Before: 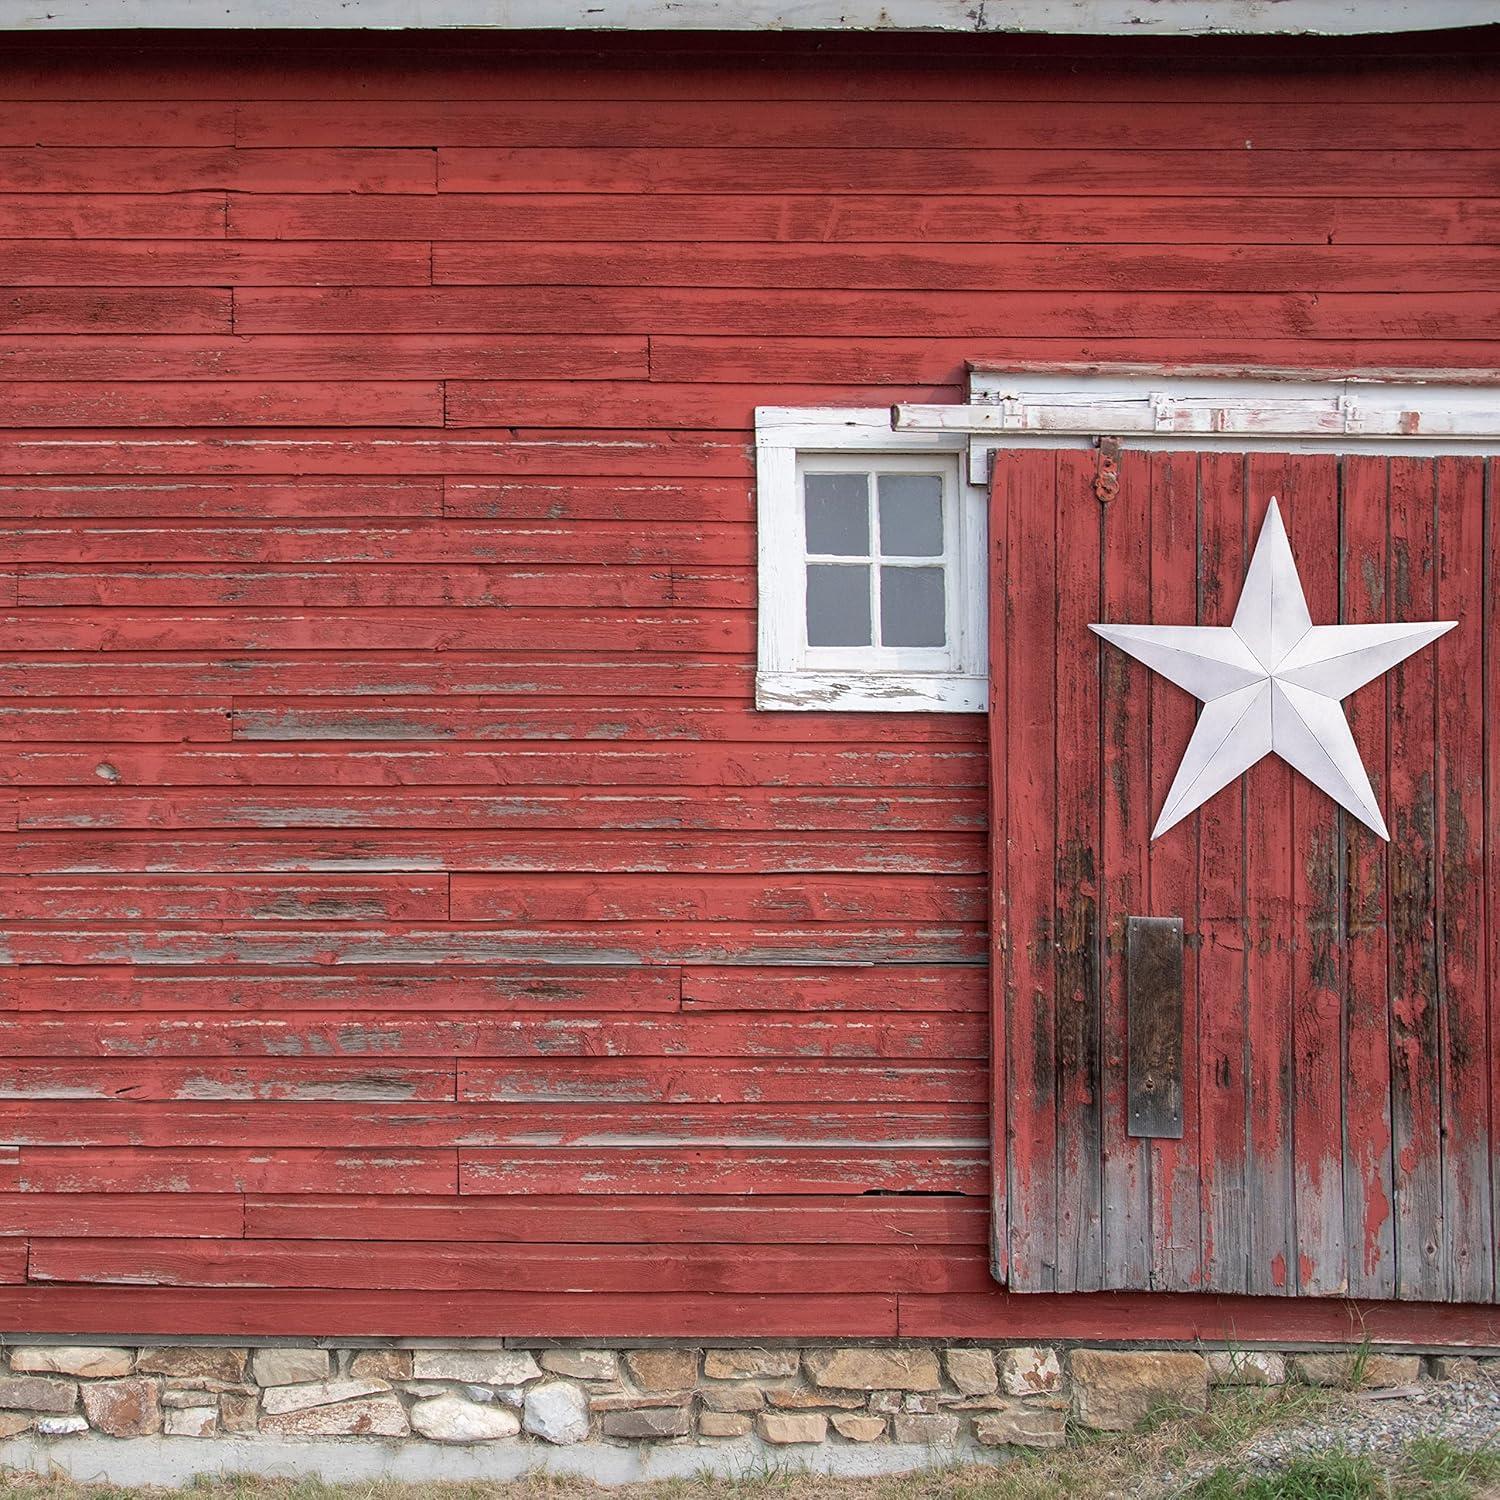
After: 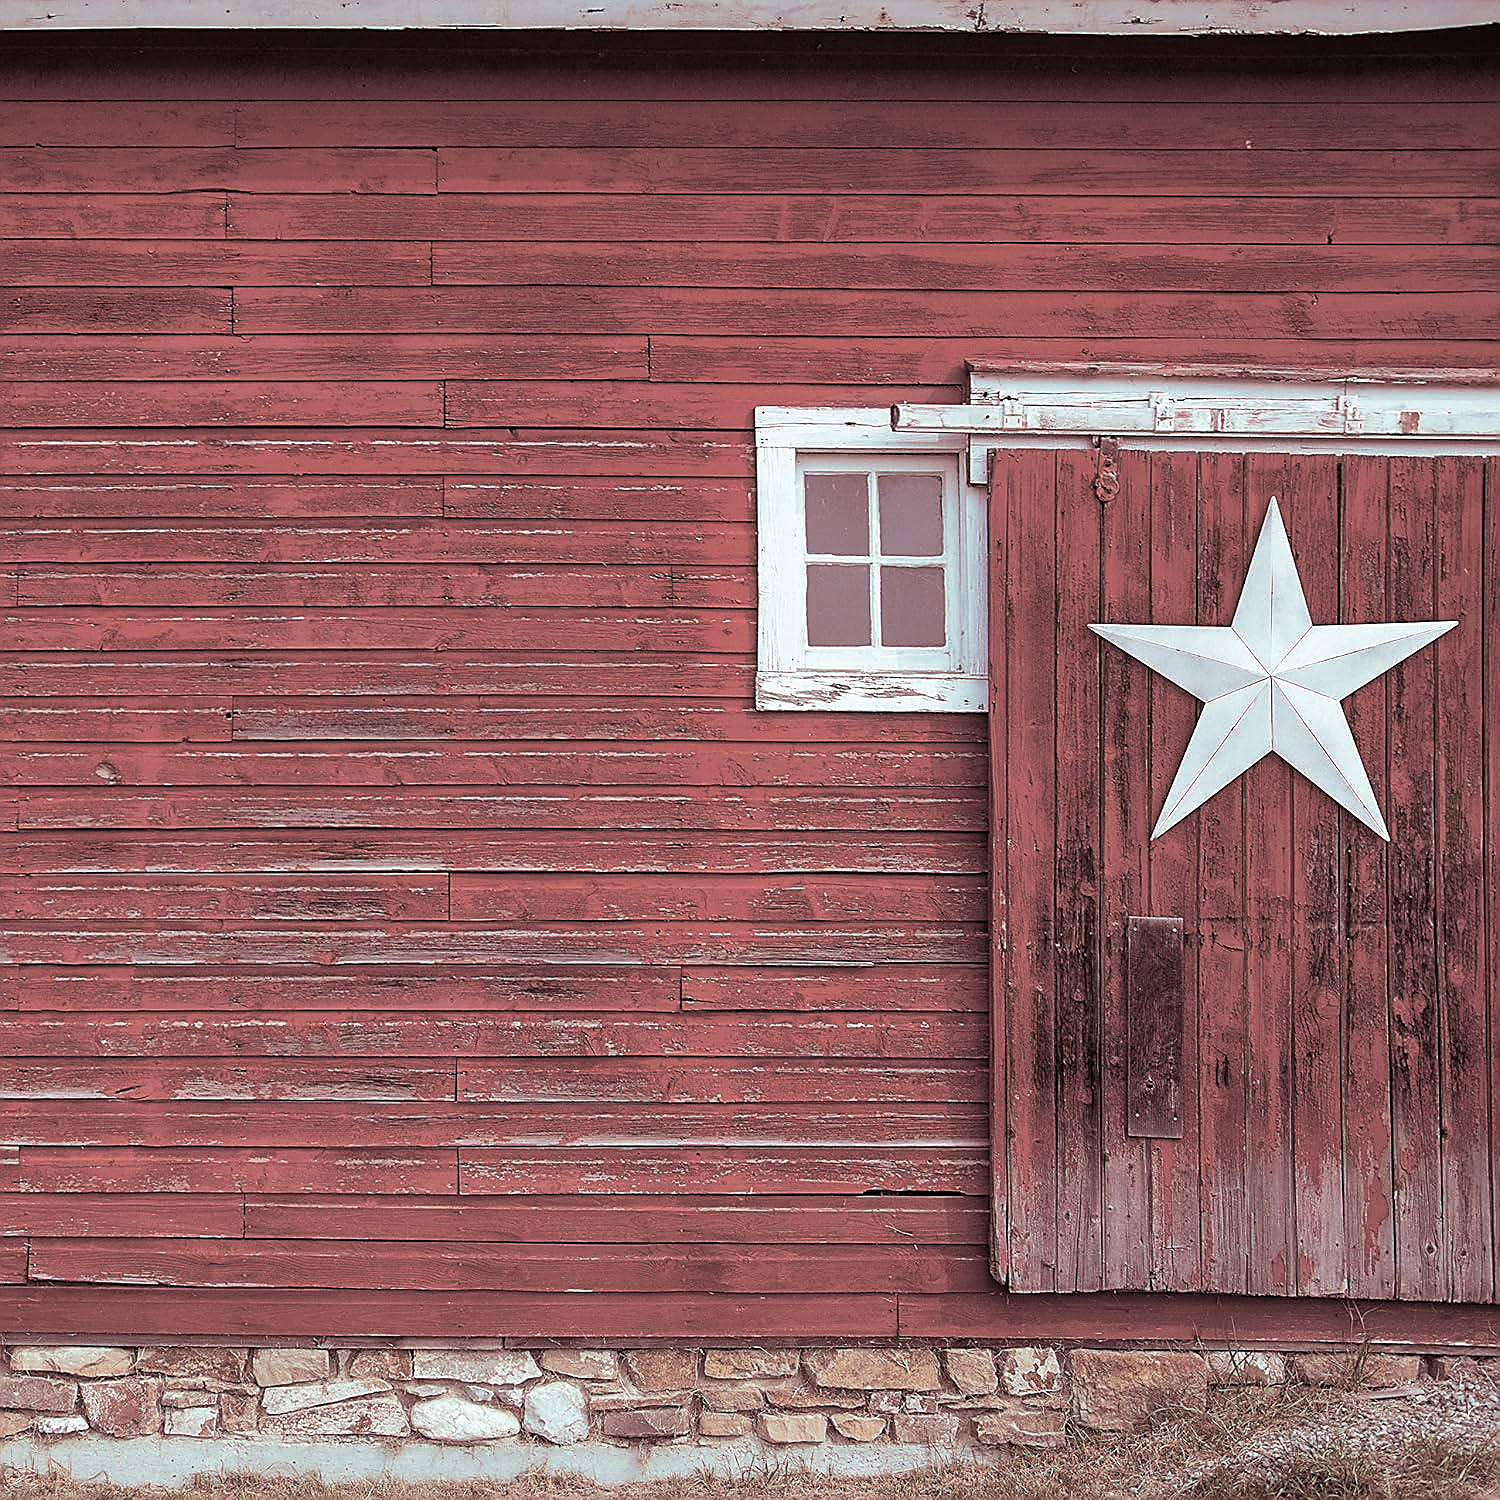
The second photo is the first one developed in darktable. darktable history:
sharpen: radius 1.4, amount 1.25, threshold 0.7
split-toning: shadows › saturation 0.3, highlights › hue 180°, highlights › saturation 0.3, compress 0%
